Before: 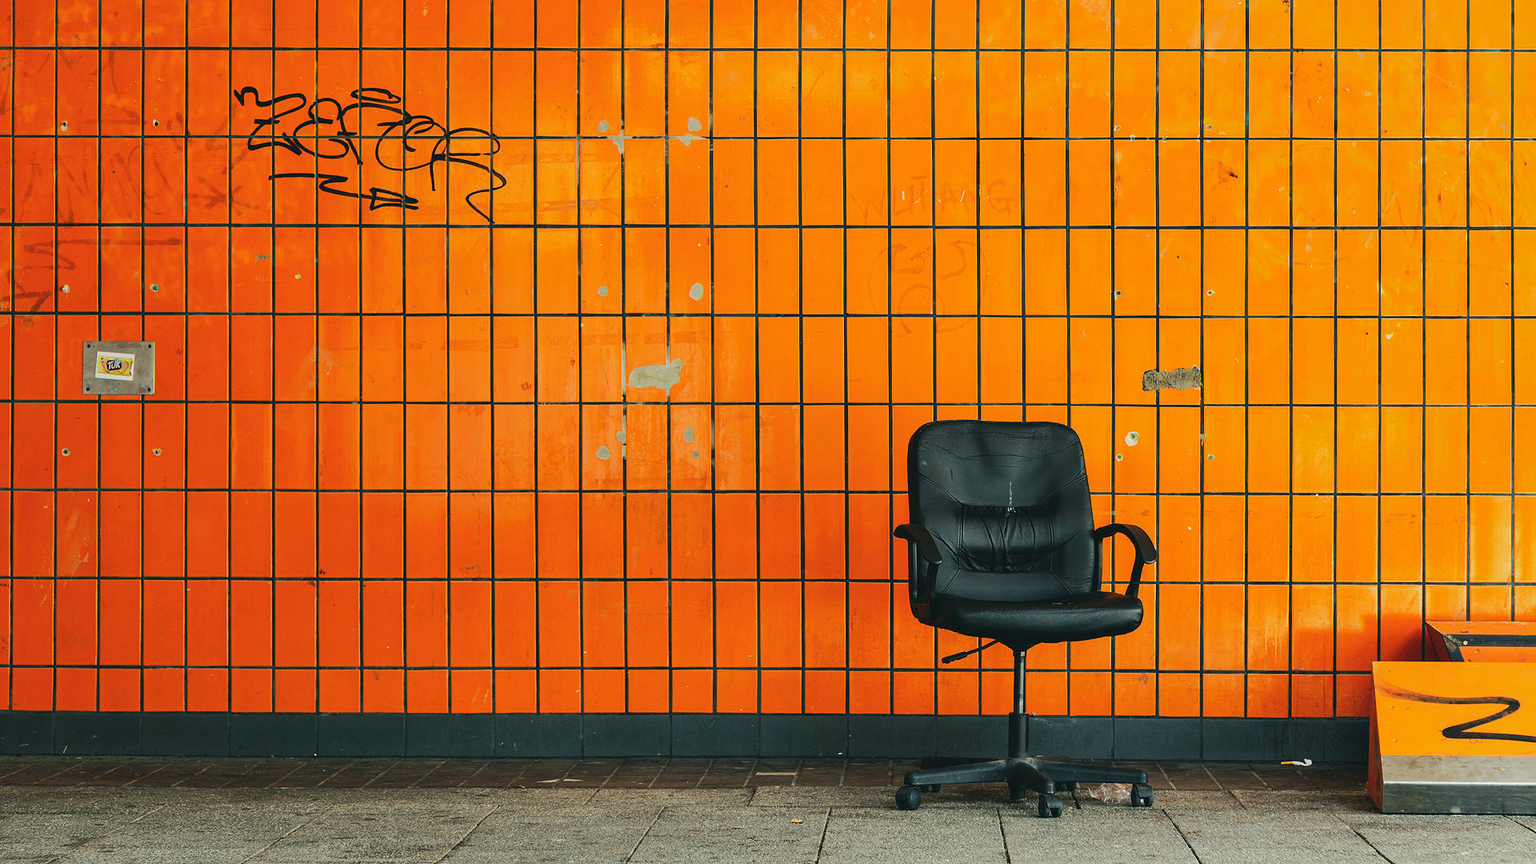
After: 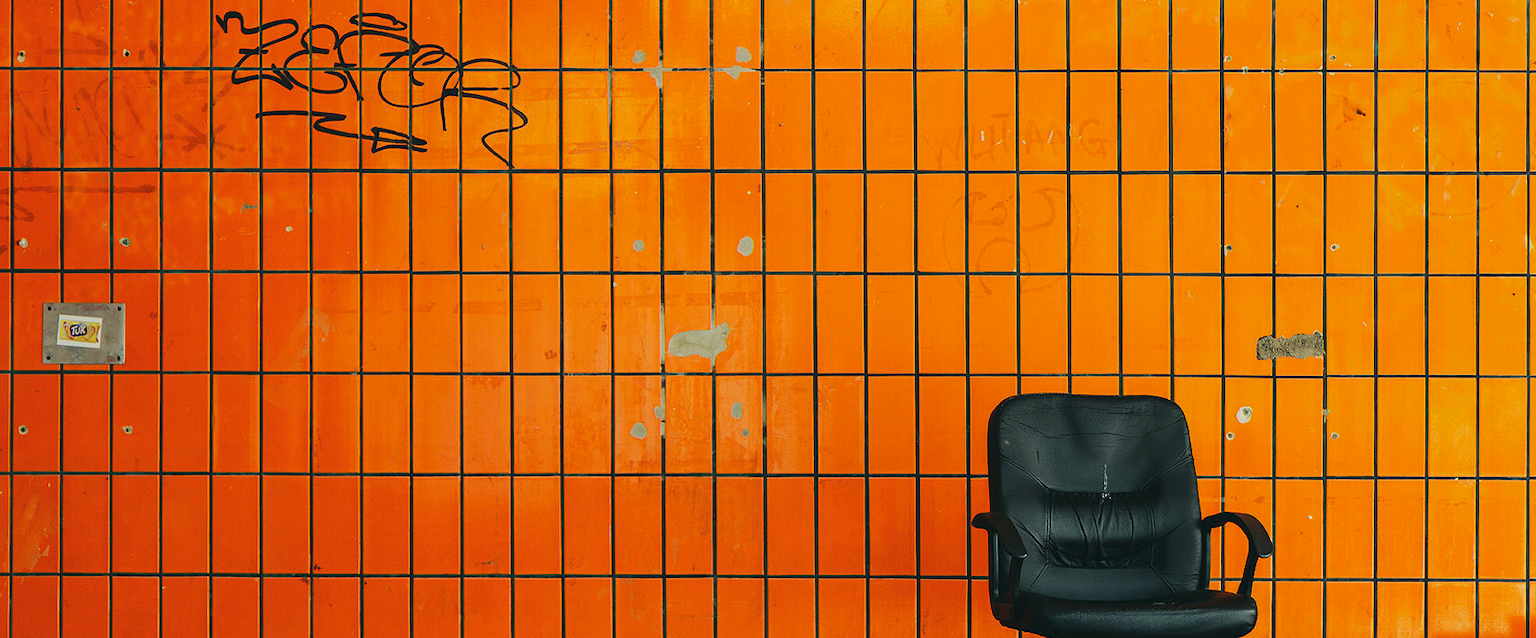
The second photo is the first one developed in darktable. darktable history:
contrast brightness saturation: contrast 0.03, brightness -0.04
crop: left 3.015%, top 8.969%, right 9.647%, bottom 26.457%
white balance: emerald 1
contrast equalizer: octaves 7, y [[0.6 ×6], [0.55 ×6], [0 ×6], [0 ×6], [0 ×6]], mix -0.2
